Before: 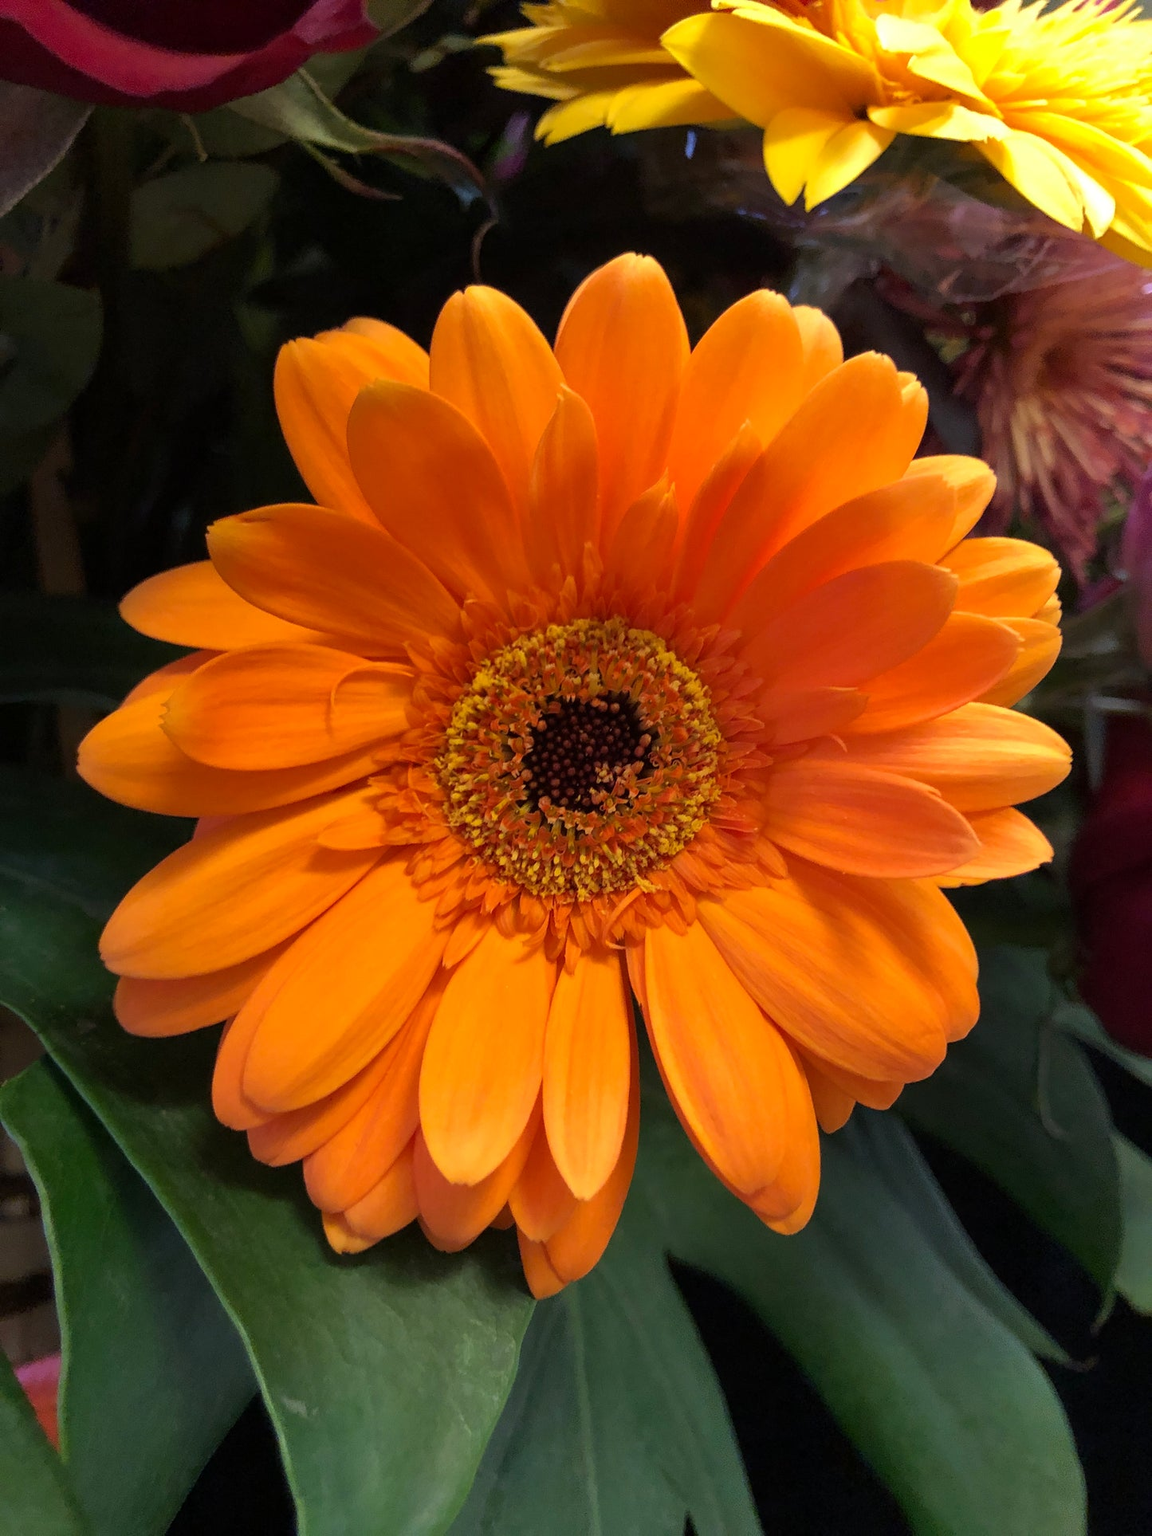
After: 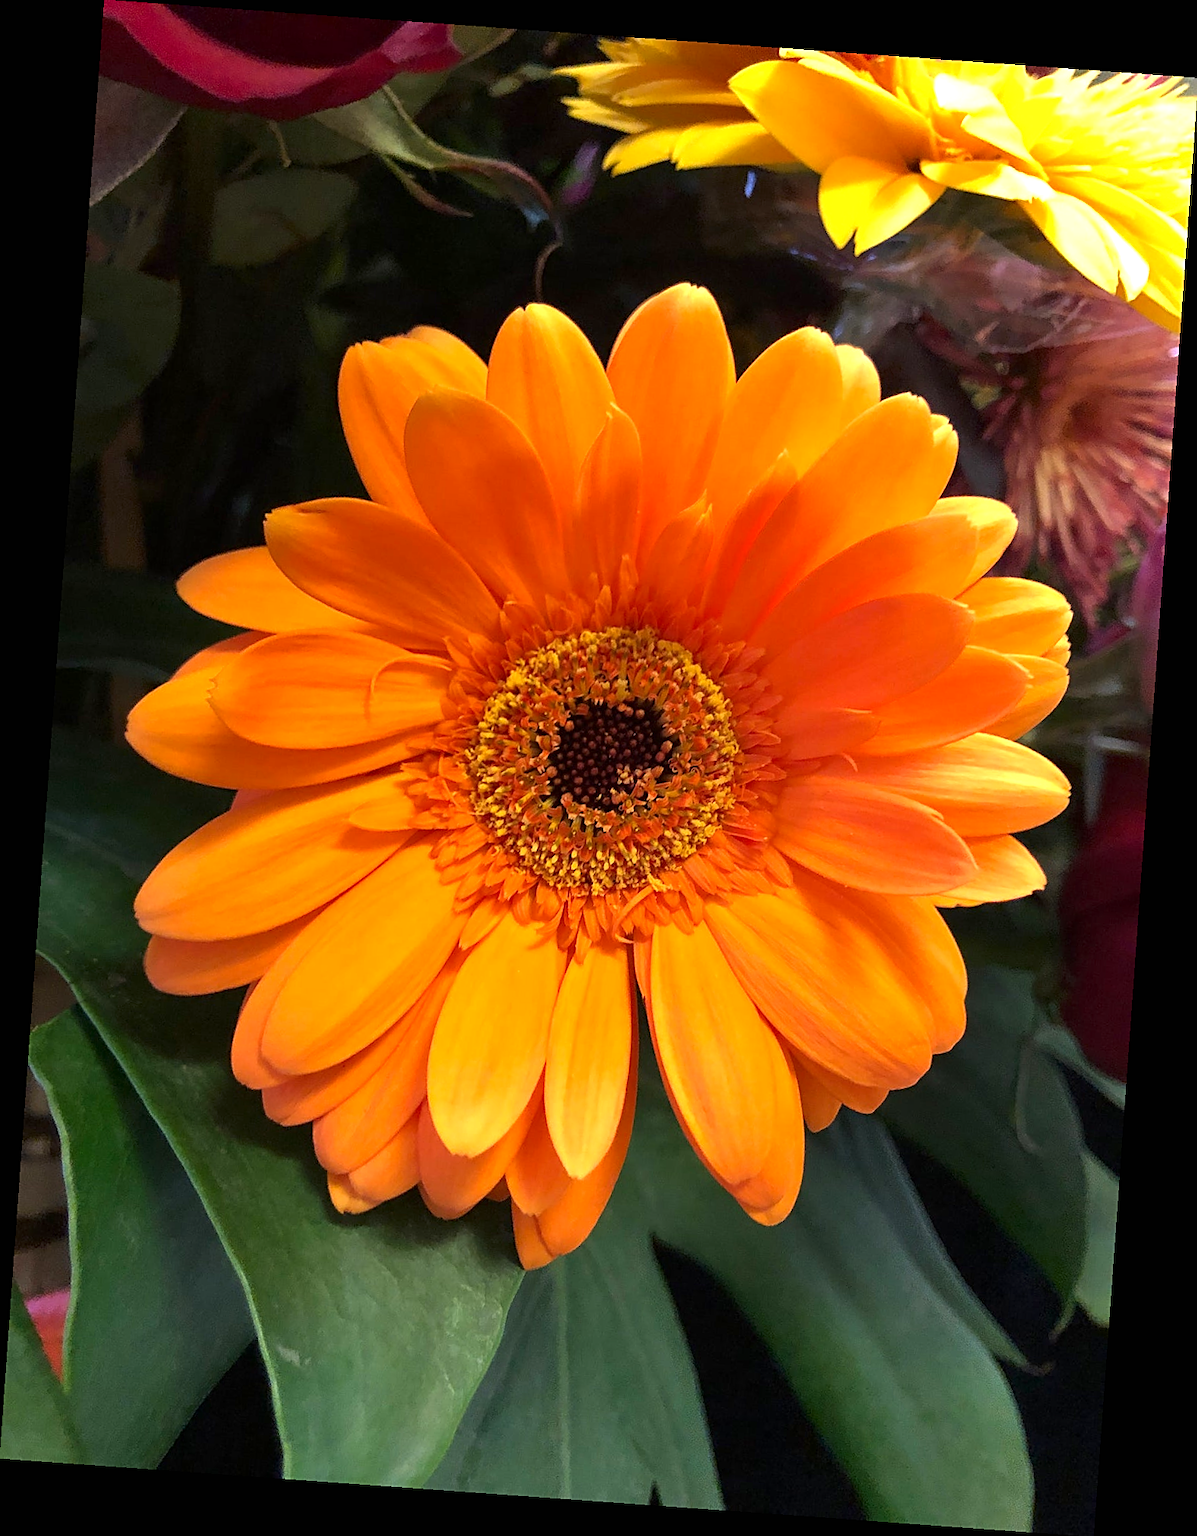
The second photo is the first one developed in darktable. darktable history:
rotate and perspective: rotation 4.1°, automatic cropping off
contrast brightness saturation: contrast 0.03, brightness -0.04
sharpen: on, module defaults
exposure: black level correction 0, exposure 0.7 EV, compensate exposure bias true, compensate highlight preservation false
